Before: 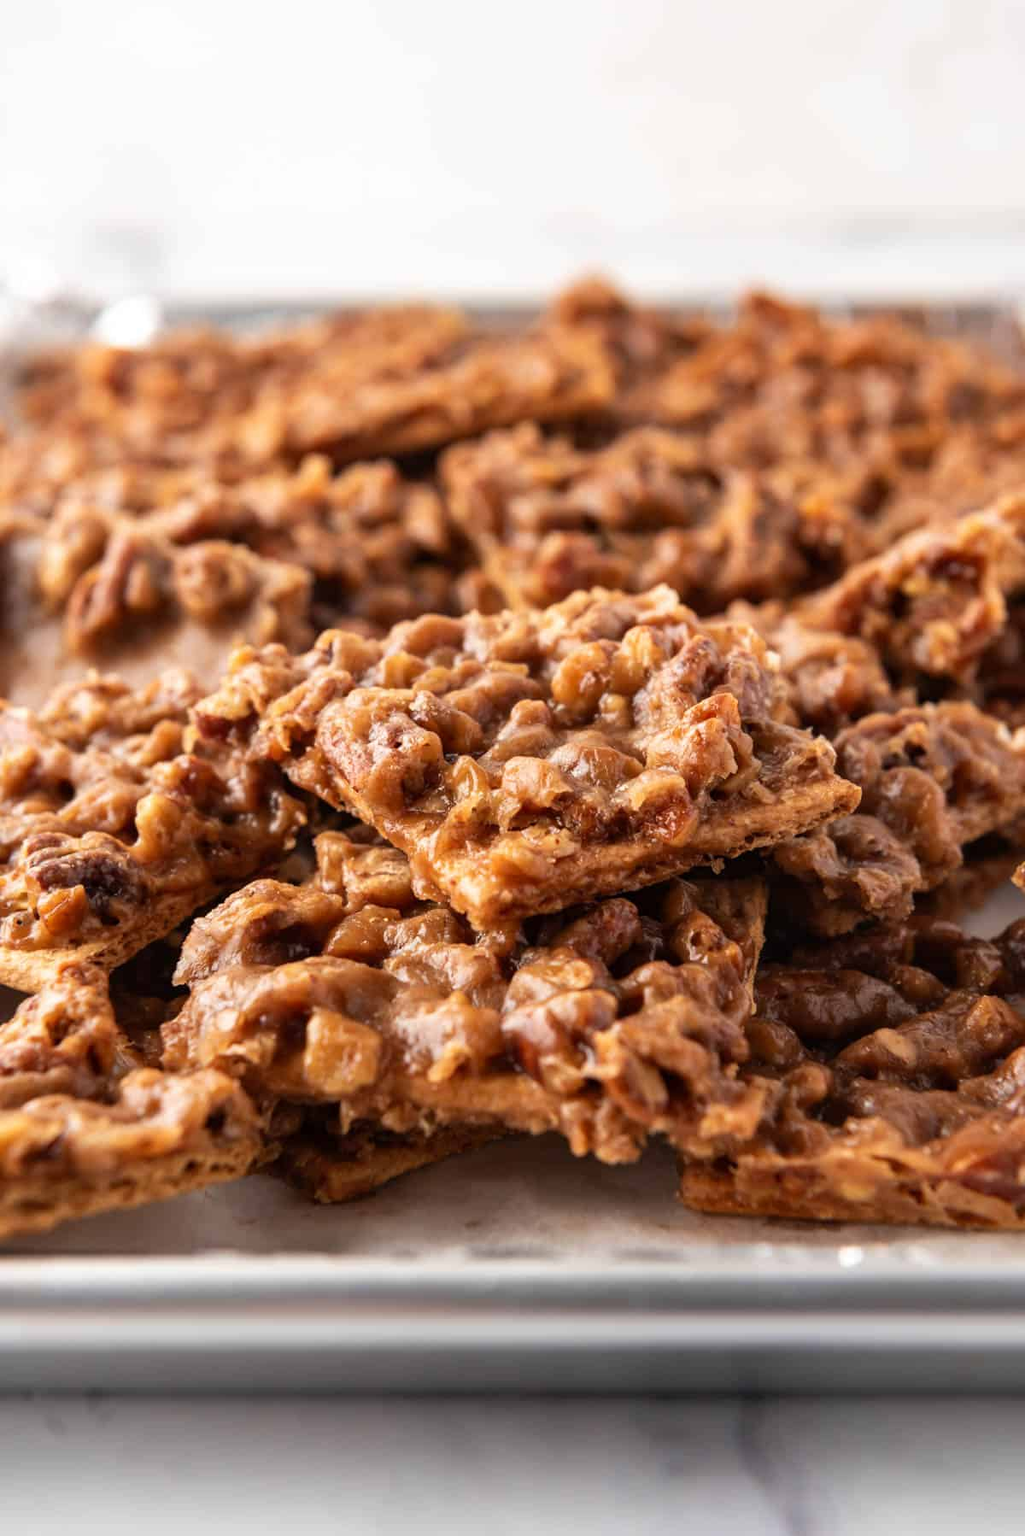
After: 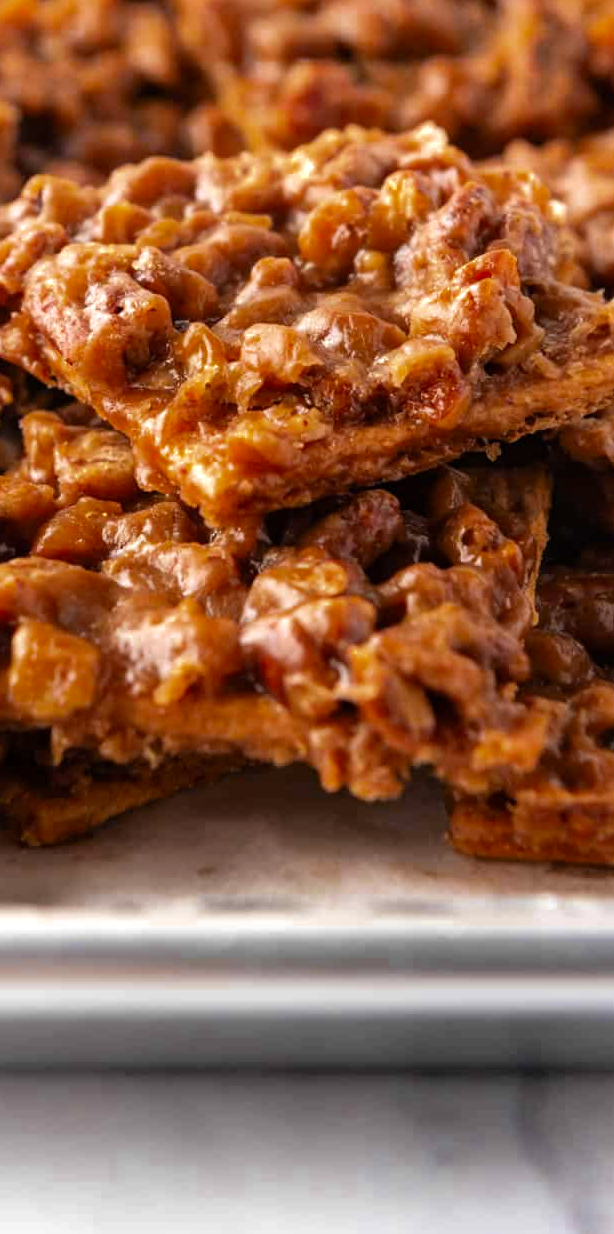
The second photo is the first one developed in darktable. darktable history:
crop and rotate: left 28.921%, top 31.321%, right 19.859%
tone equalizer: -8 EV -0.456 EV, -7 EV -0.363 EV, -6 EV -0.365 EV, -5 EV -0.201 EV, -3 EV 0.257 EV, -2 EV 0.361 EV, -1 EV 0.367 EV, +0 EV 0.443 EV
color zones: curves: ch0 [(0.11, 0.396) (0.195, 0.36) (0.25, 0.5) (0.303, 0.412) (0.357, 0.544) (0.75, 0.5) (0.967, 0.328)]; ch1 [(0, 0.468) (0.112, 0.512) (0.202, 0.6) (0.25, 0.5) (0.307, 0.352) (0.357, 0.544) (0.75, 0.5) (0.963, 0.524)]
